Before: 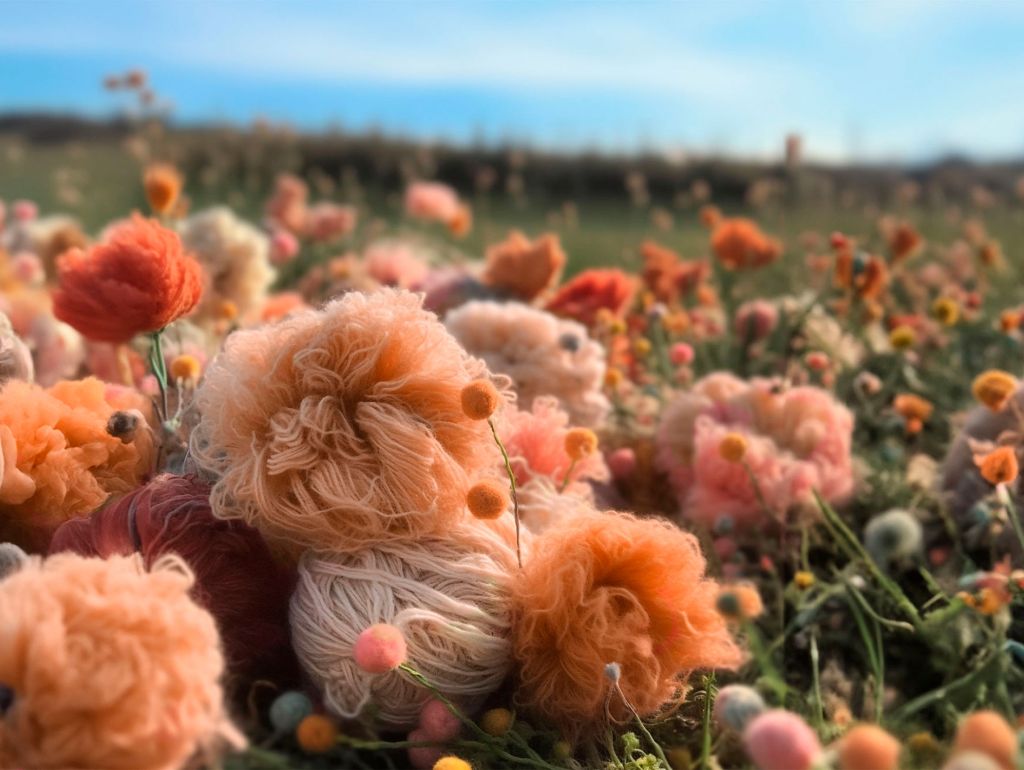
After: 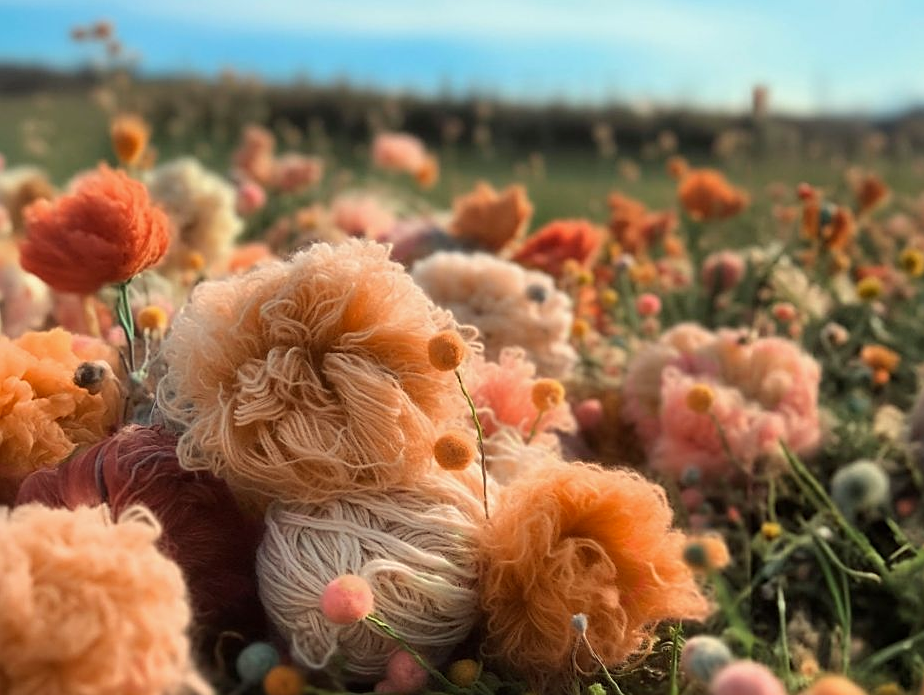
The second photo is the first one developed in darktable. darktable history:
crop: left 3.305%, top 6.436%, right 6.389%, bottom 3.258%
sharpen: on, module defaults
color correction: highlights a* -4.73, highlights b* 5.06, saturation 0.97
